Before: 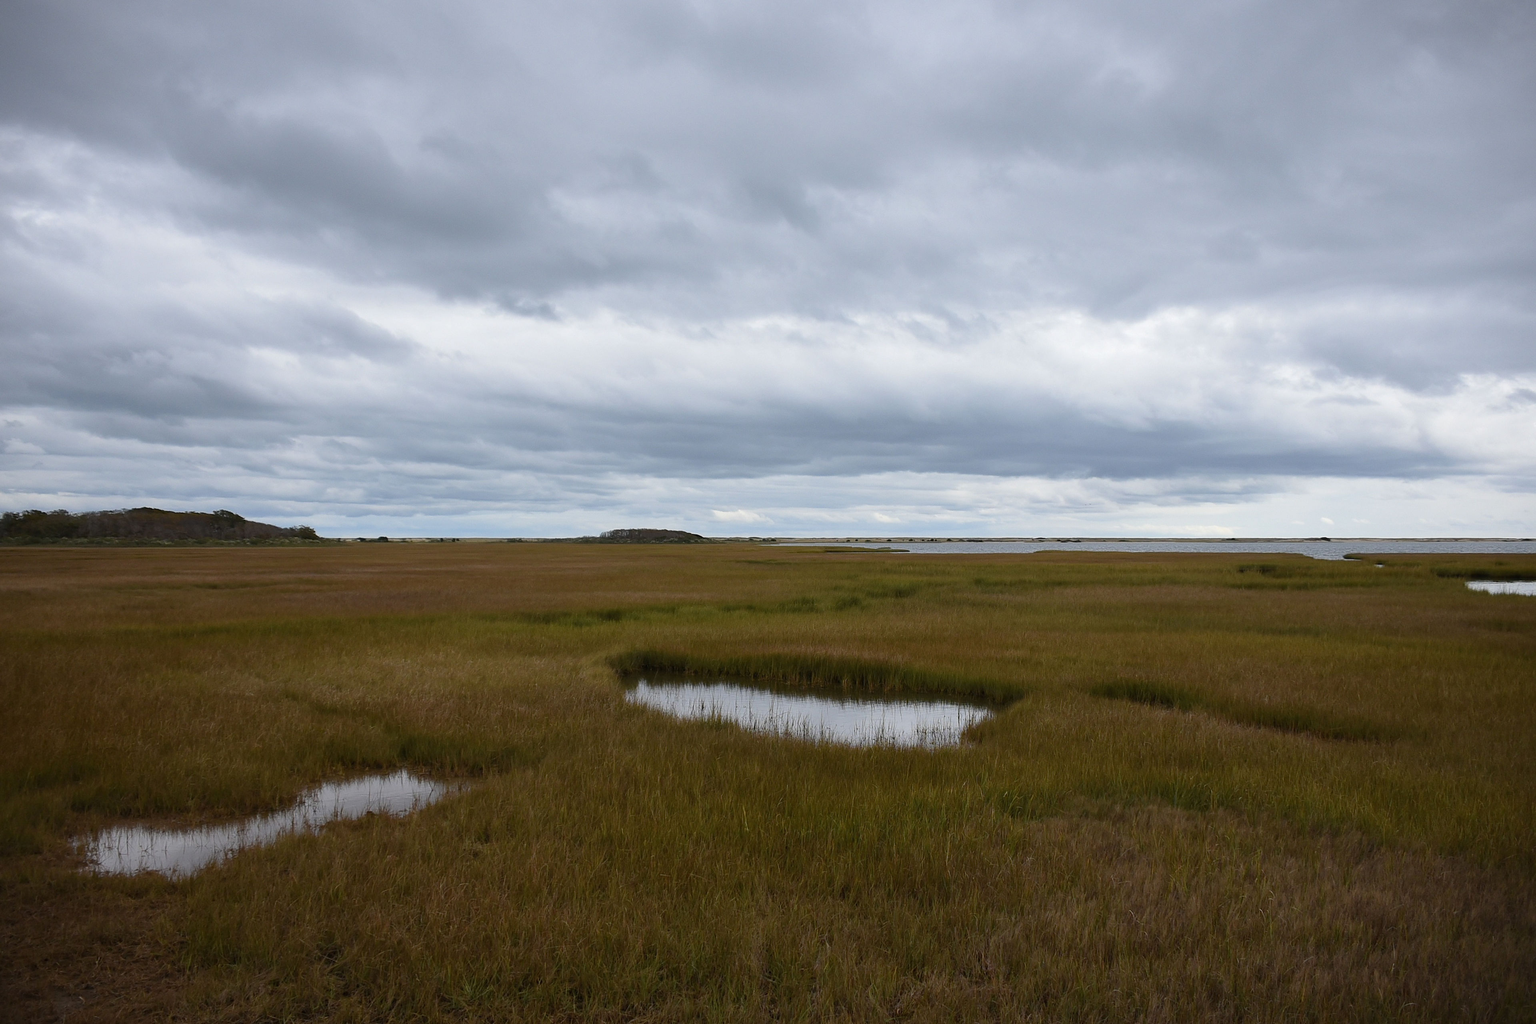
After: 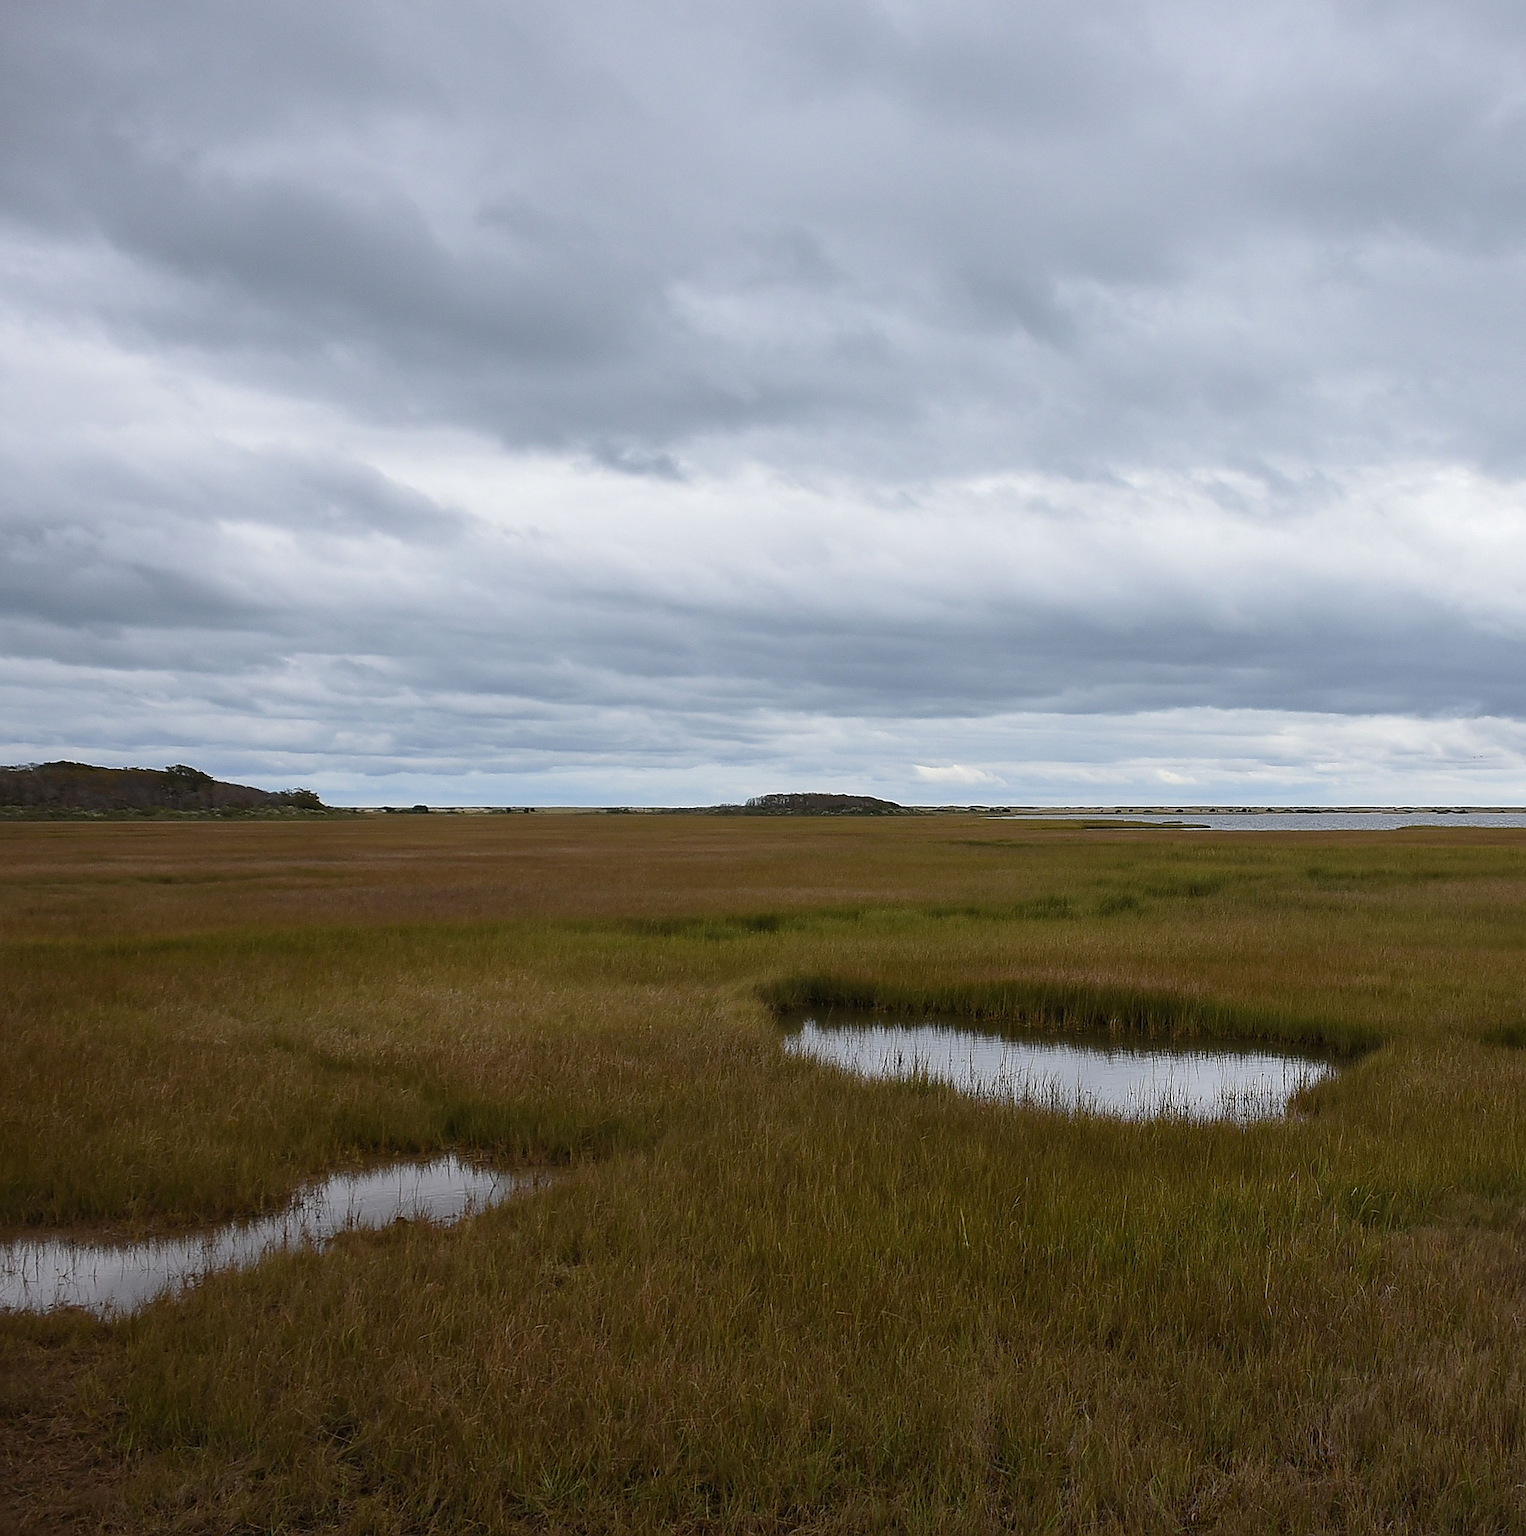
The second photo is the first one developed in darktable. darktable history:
sharpen: radius 1.388, amount 1.238, threshold 0.691
crop and rotate: left 6.712%, right 27.026%
